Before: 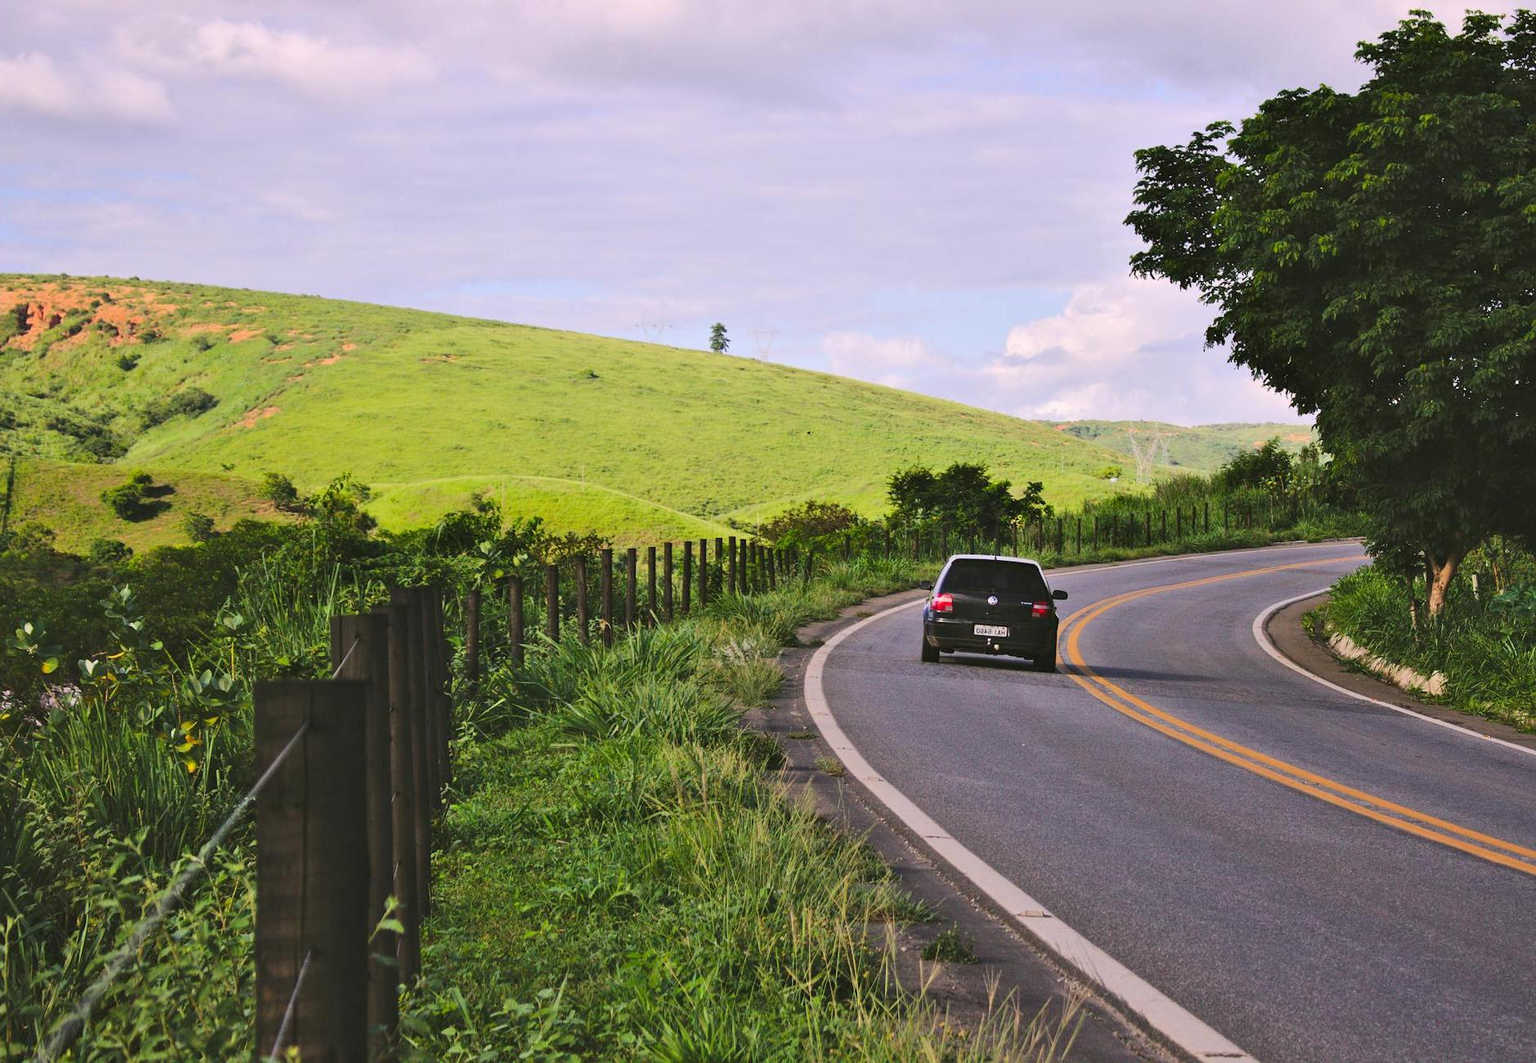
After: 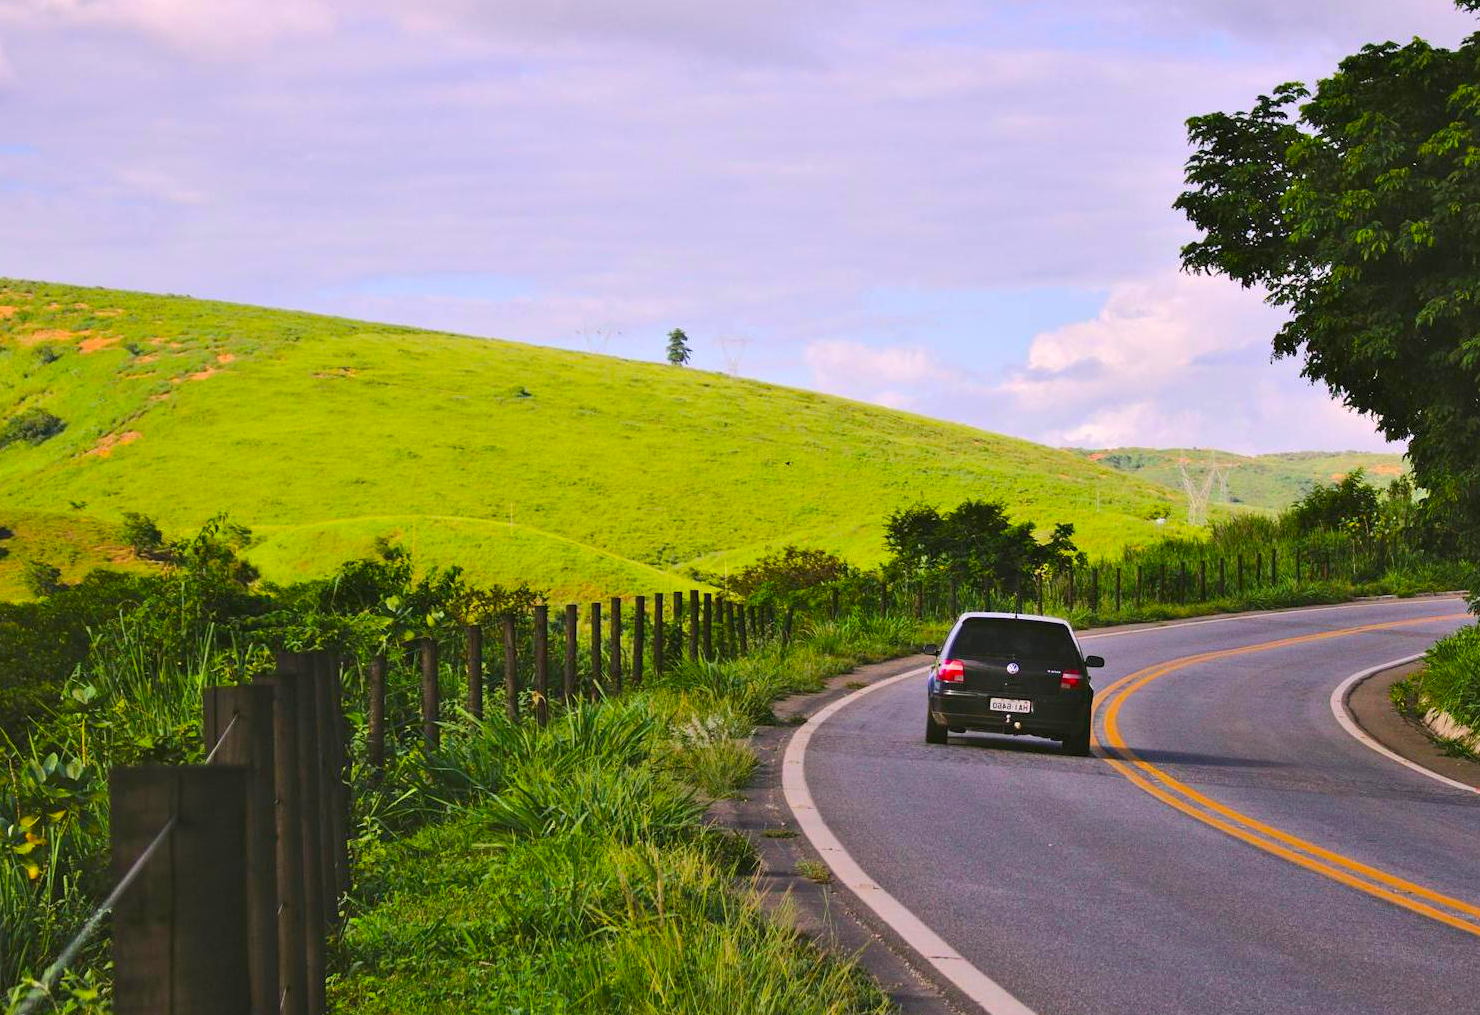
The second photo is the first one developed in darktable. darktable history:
color balance rgb: perceptual saturation grading › global saturation 30%, global vibrance 20%
crop and rotate: left 10.77%, top 5.1%, right 10.41%, bottom 16.76%
